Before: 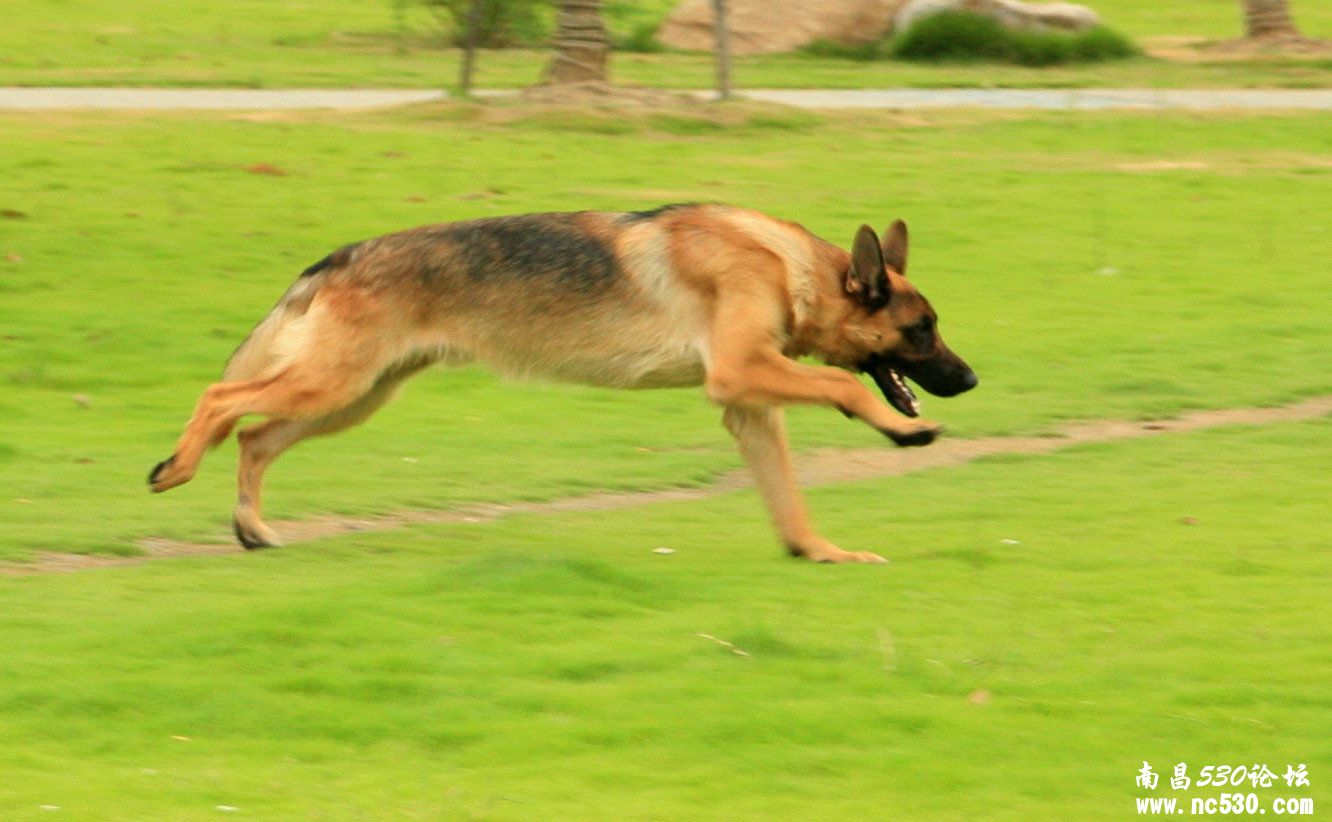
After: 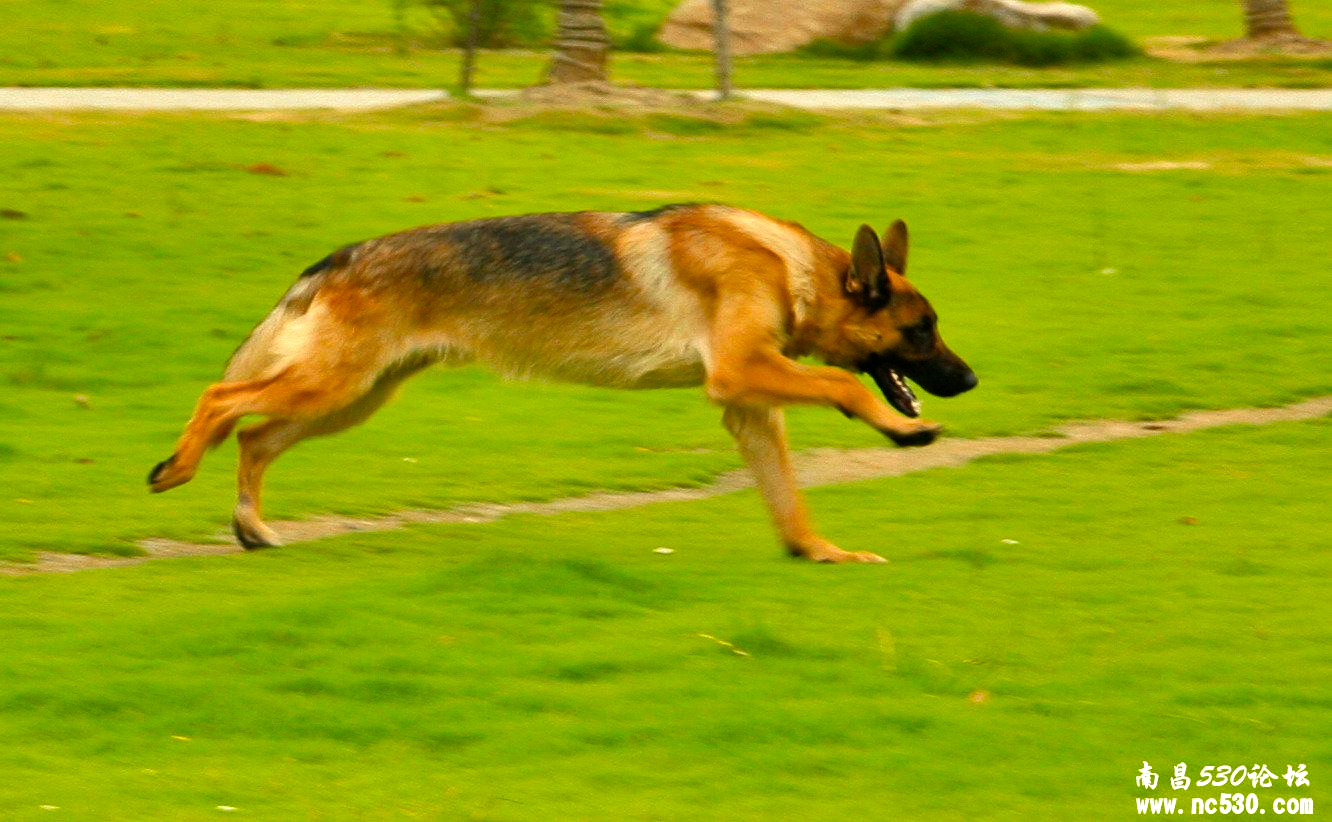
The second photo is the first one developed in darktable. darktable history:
color balance rgb: perceptual saturation grading › global saturation 16.402%, global vibrance 9.372%, contrast 15.189%, saturation formula JzAzBz (2021)
shadows and highlights: low approximation 0.01, soften with gaussian
